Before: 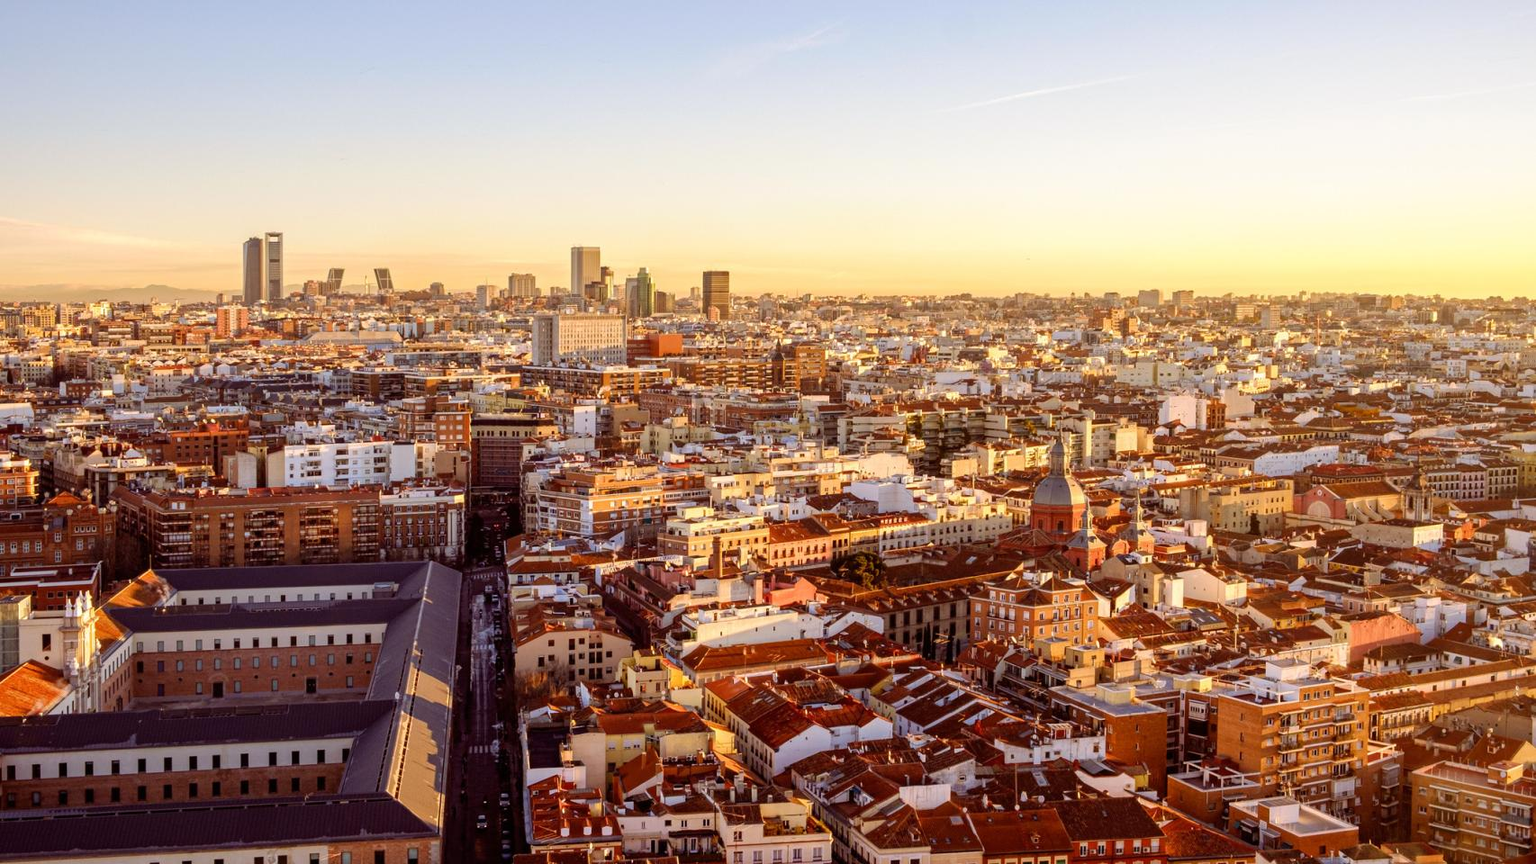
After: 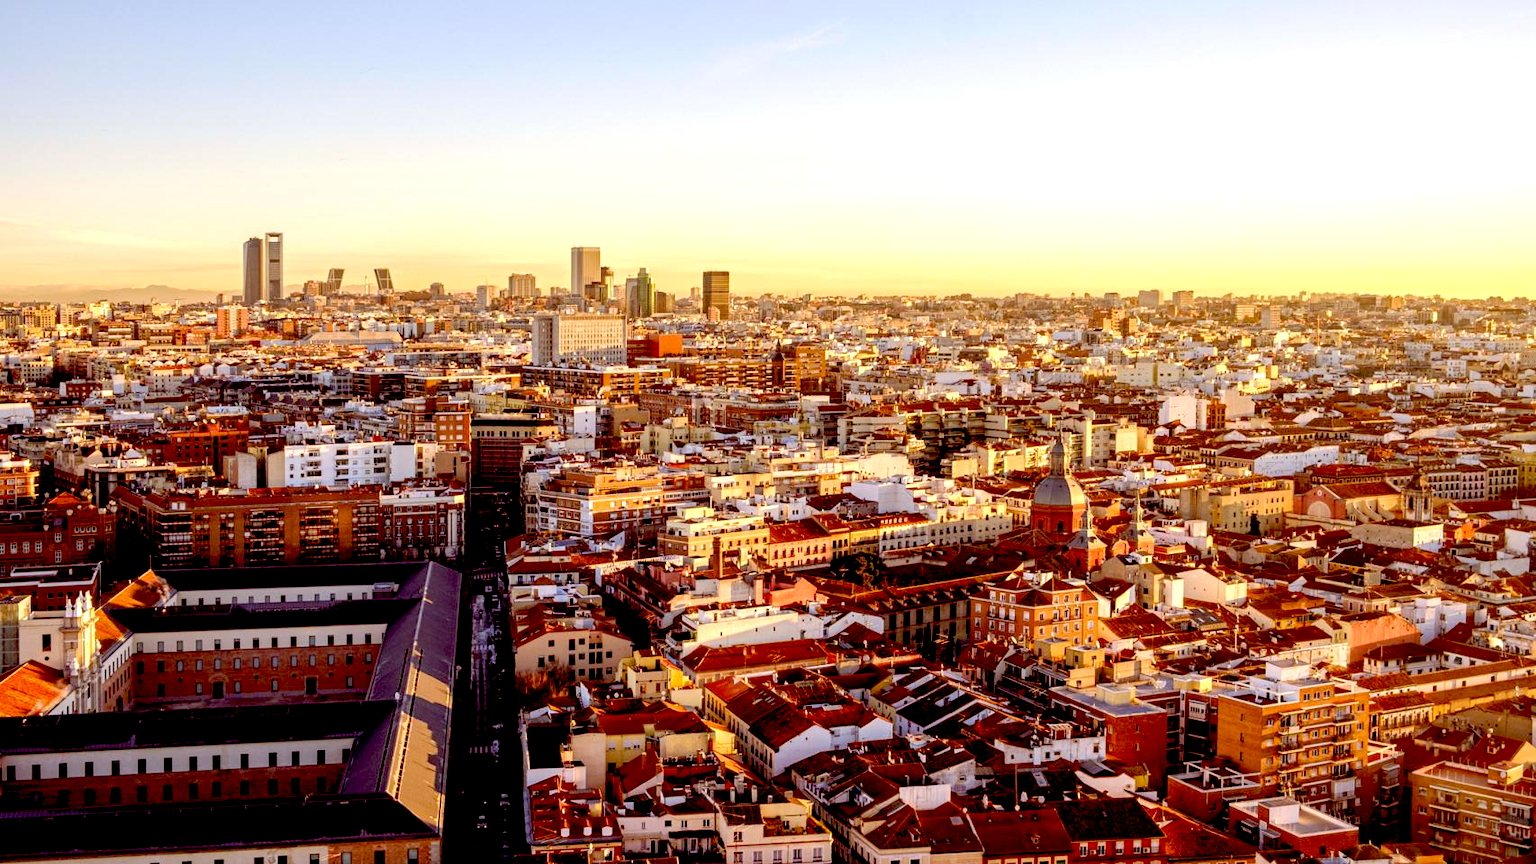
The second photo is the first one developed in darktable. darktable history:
exposure: black level correction 0.032, exposure 0.31 EV, compensate highlight preservation false
